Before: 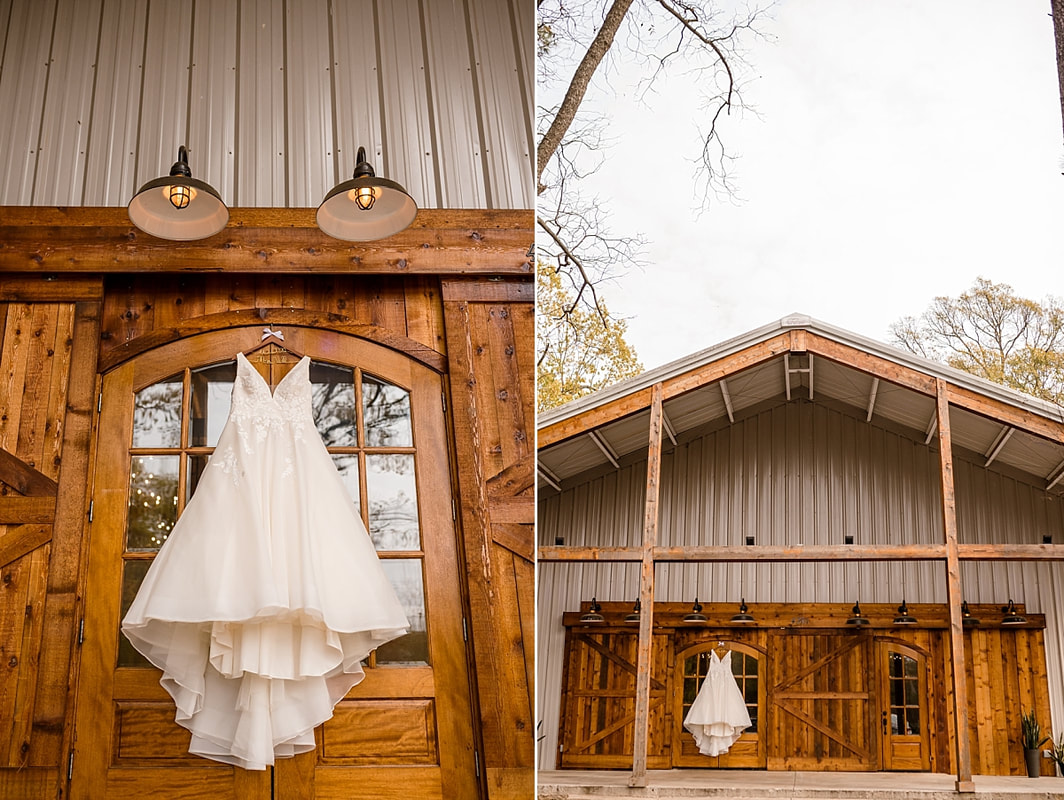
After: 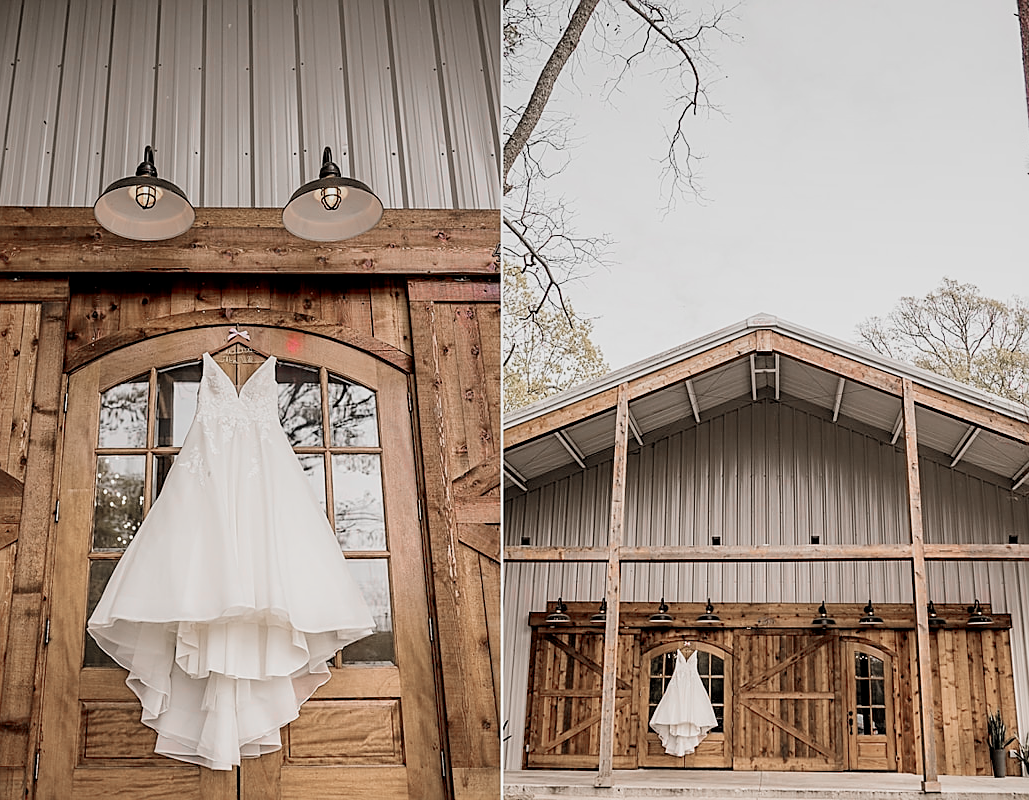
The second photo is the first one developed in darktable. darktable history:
color zones: curves: ch1 [(0, 0.831) (0.08, 0.771) (0.157, 0.268) (0.241, 0.207) (0.562, -0.005) (0.714, -0.013) (0.876, 0.01) (1, 0.831)]
graduated density: on, module defaults
crop and rotate: left 3.238%
exposure: exposure 0.6 EV, compensate highlight preservation false
sharpen: on, module defaults
filmic rgb: middle gray luminance 18.42%, black relative exposure -9 EV, white relative exposure 3.75 EV, threshold 6 EV, target black luminance 0%, hardness 4.85, latitude 67.35%, contrast 0.955, highlights saturation mix 20%, shadows ↔ highlights balance 21.36%, add noise in highlights 0, preserve chrominance luminance Y, color science v3 (2019), use custom middle-gray values true, iterations of high-quality reconstruction 0, contrast in highlights soft, enable highlight reconstruction true
shadows and highlights: shadows 25, highlights -25
